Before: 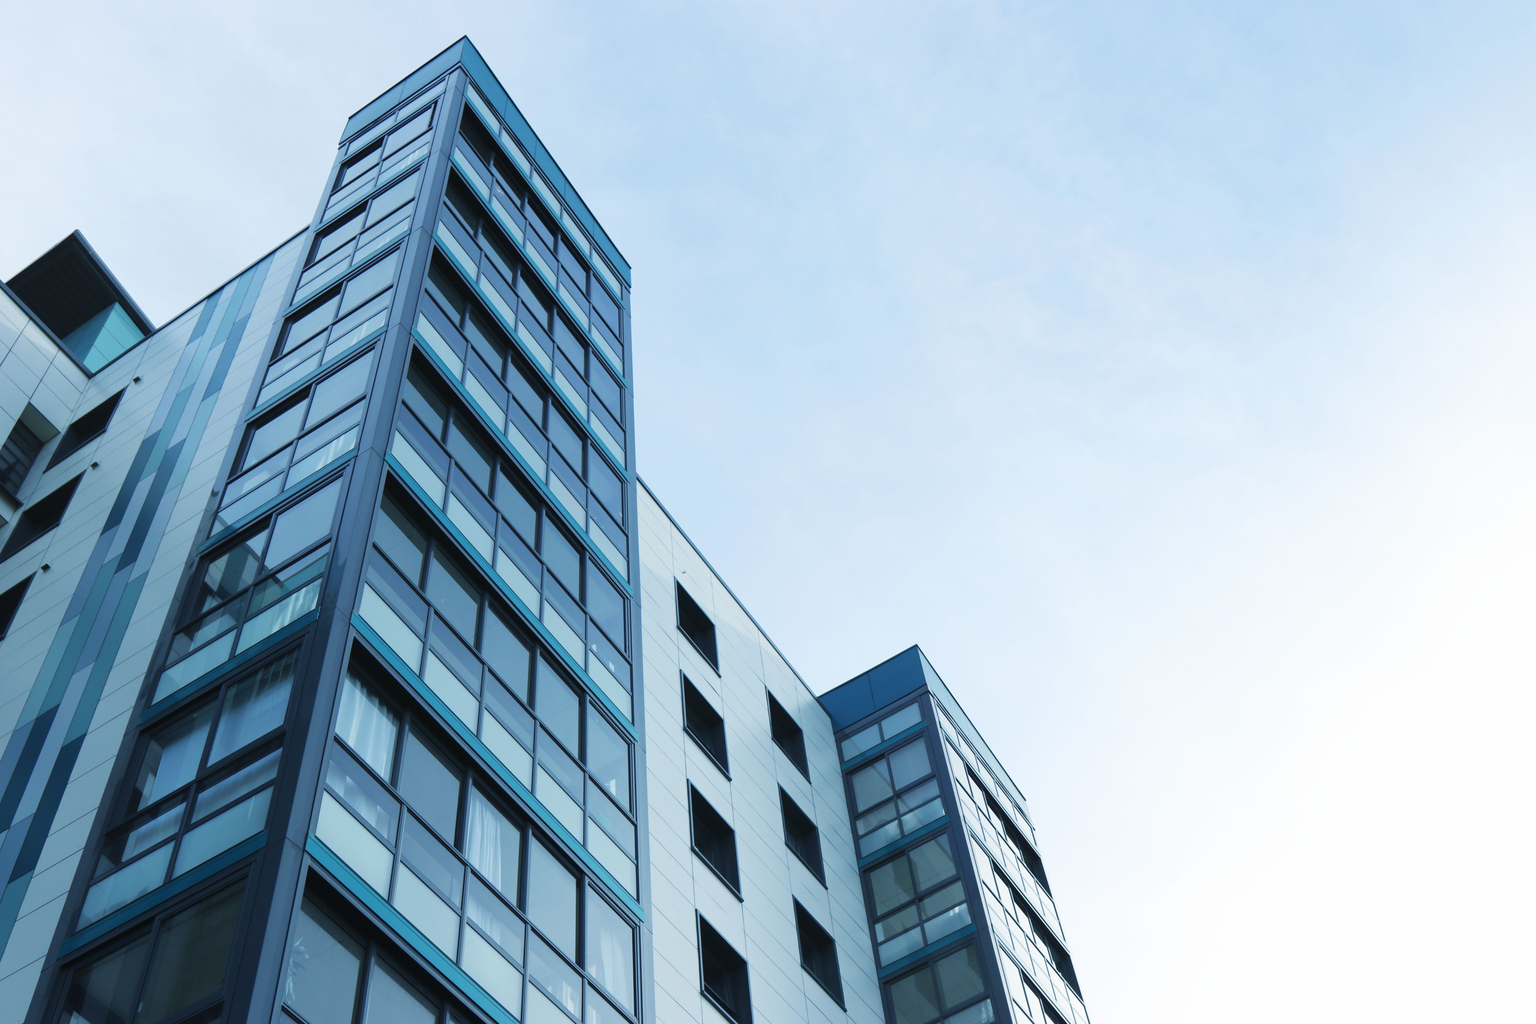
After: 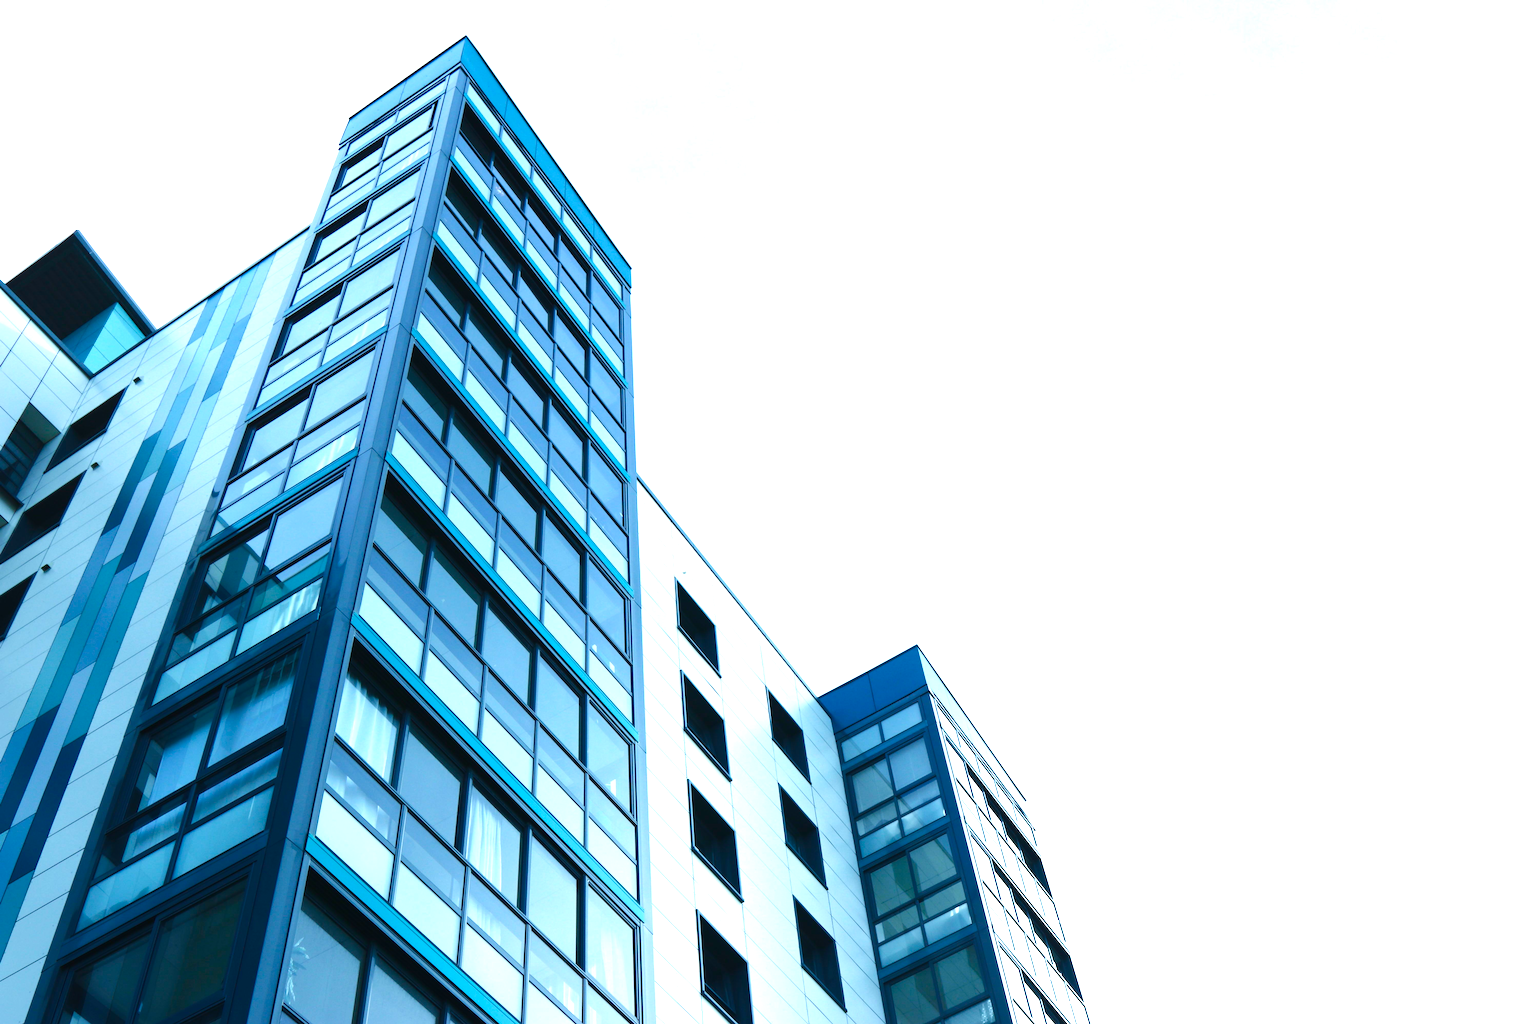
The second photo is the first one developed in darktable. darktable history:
color balance rgb: linear chroma grading › shadows -2.2%, linear chroma grading › highlights -15%, linear chroma grading › global chroma -10%, linear chroma grading › mid-tones -10%, perceptual saturation grading › global saturation 45%, perceptual saturation grading › highlights -50%, perceptual saturation grading › shadows 30%, perceptual brilliance grading › global brilliance 18%, global vibrance 45%
tone equalizer: -8 EV -0.417 EV, -7 EV -0.389 EV, -6 EV -0.333 EV, -5 EV -0.222 EV, -3 EV 0.222 EV, -2 EV 0.333 EV, -1 EV 0.389 EV, +0 EV 0.417 EV, edges refinement/feathering 500, mask exposure compensation -1.57 EV, preserve details no
